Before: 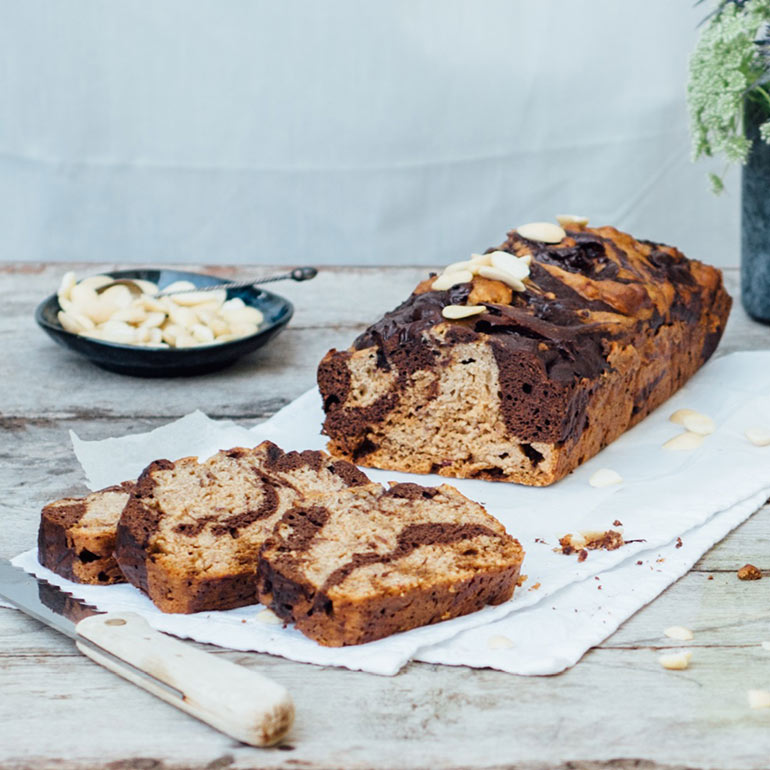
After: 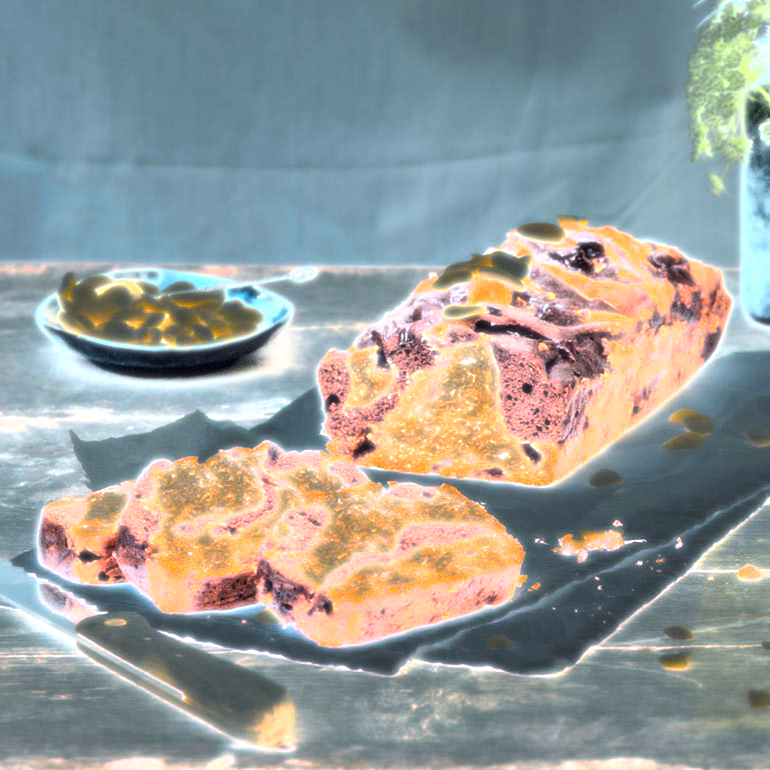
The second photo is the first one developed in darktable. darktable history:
bloom: size 0%, threshold 54.82%, strength 8.31%
exposure: black level correction 0.001, exposure 1.719 EV, compensate exposure bias true, compensate highlight preservation false
color zones: curves: ch1 [(0.309, 0.524) (0.41, 0.329) (0.508, 0.509)]; ch2 [(0.25, 0.457) (0.75, 0.5)]
tone equalizer: -8 EV -0.75 EV, -7 EV -0.7 EV, -6 EV -0.6 EV, -5 EV -0.4 EV, -3 EV 0.4 EV, -2 EV 0.6 EV, -1 EV 0.7 EV, +0 EV 0.75 EV, edges refinement/feathering 500, mask exposure compensation -1.57 EV, preserve details no
